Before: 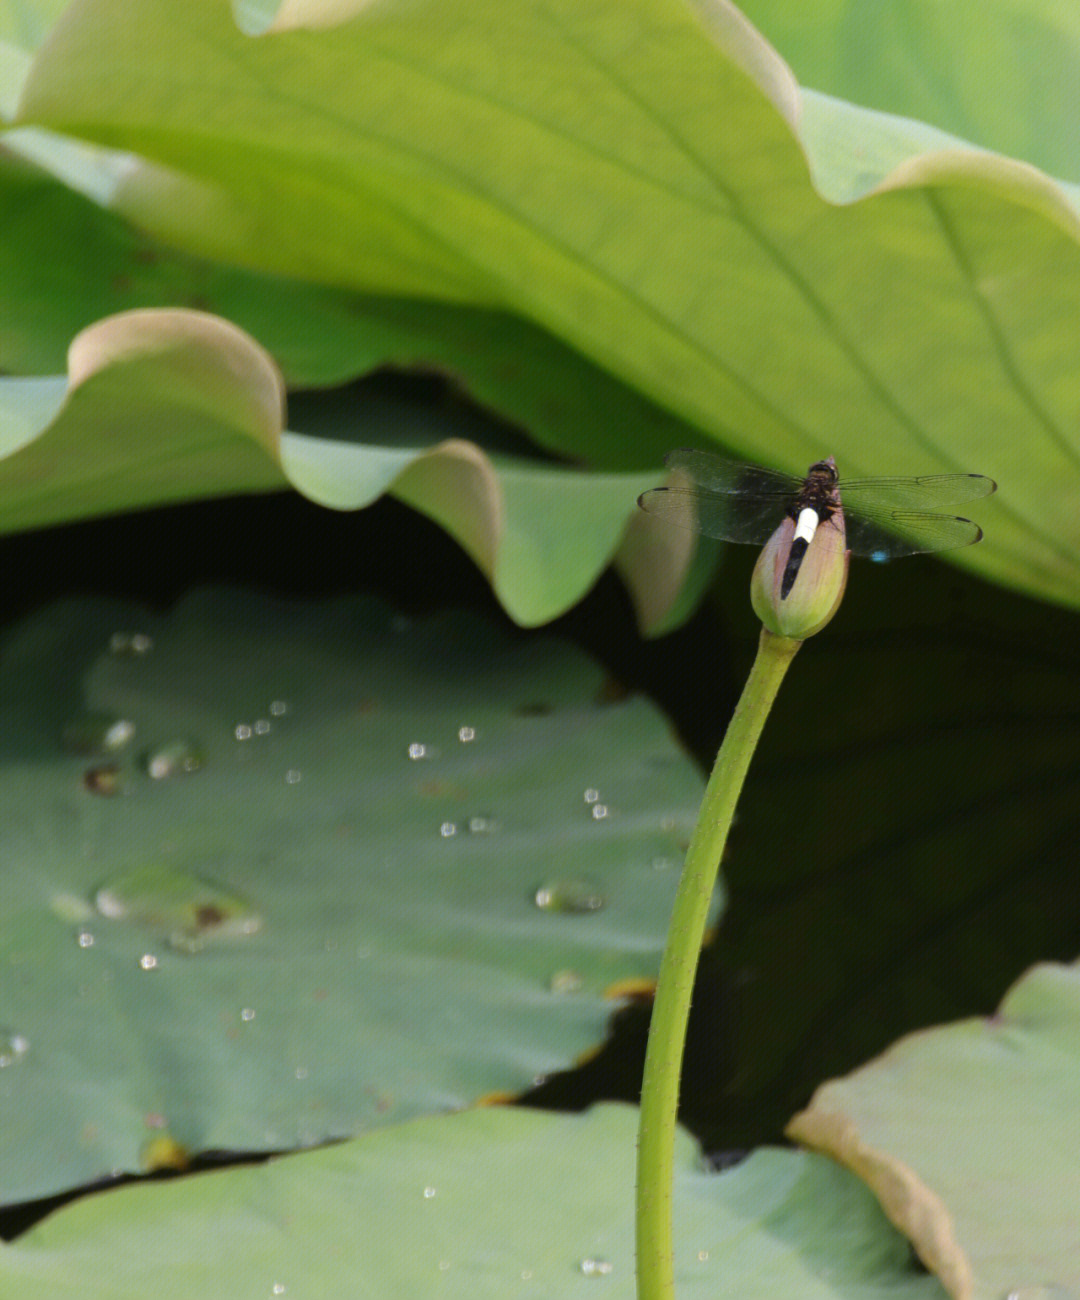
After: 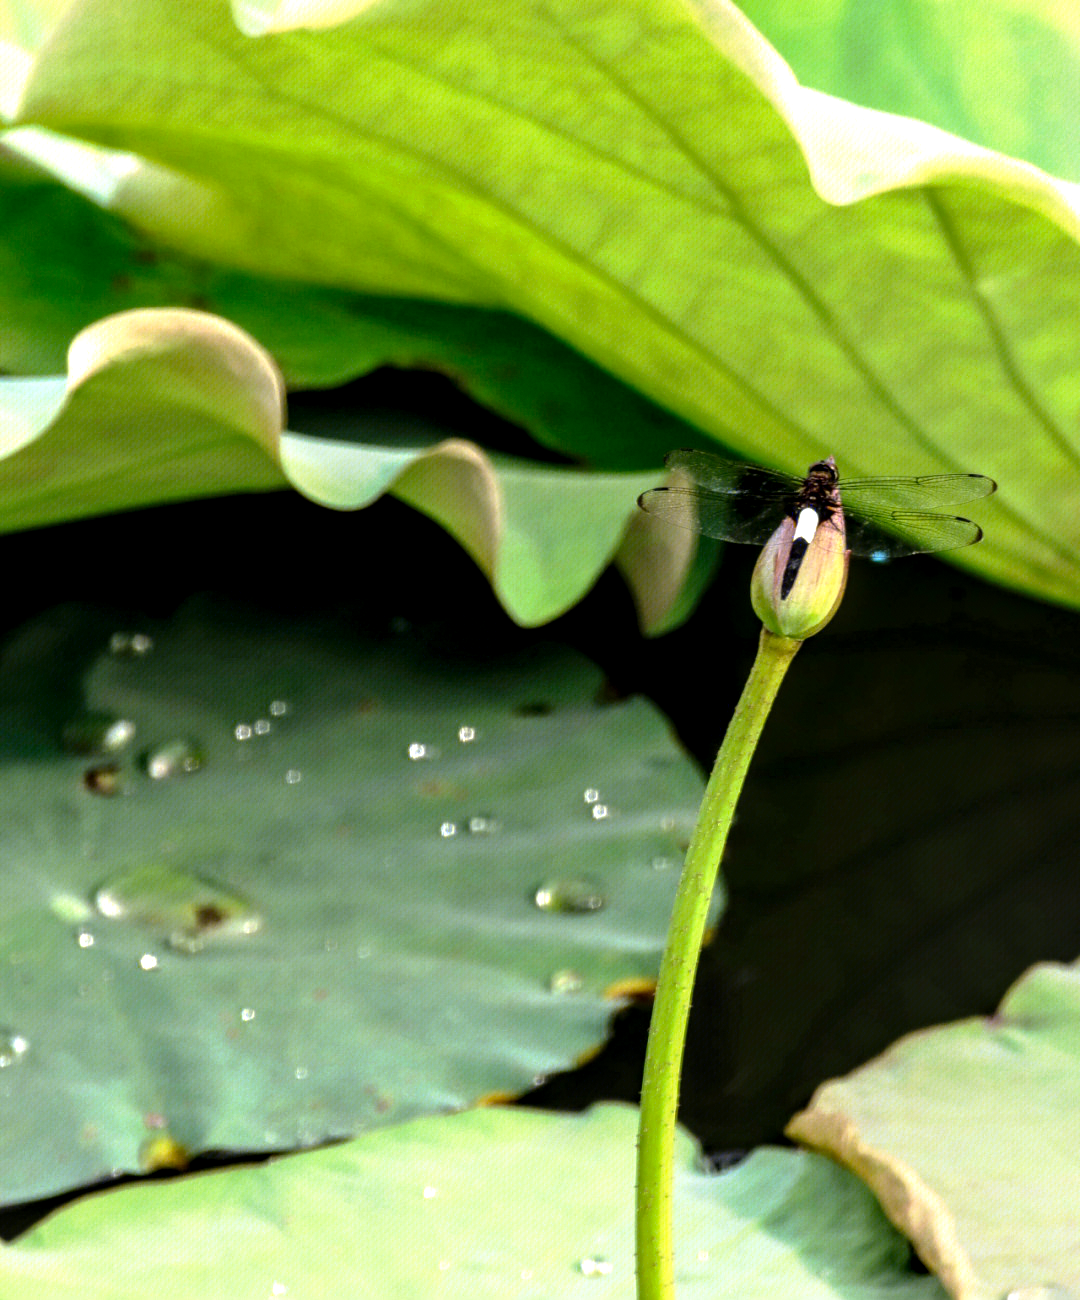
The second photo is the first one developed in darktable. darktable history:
local contrast: highlights 60%, shadows 63%, detail 160%
tone curve: curves: ch0 [(0, 0) (0.224, 0.12) (0.375, 0.296) (0.528, 0.472) (0.681, 0.634) (0.8, 0.766) (0.873, 0.877) (1, 1)], preserve colors none
exposure: black level correction 0, exposure 0.93 EV, compensate exposure bias true, compensate highlight preservation false
